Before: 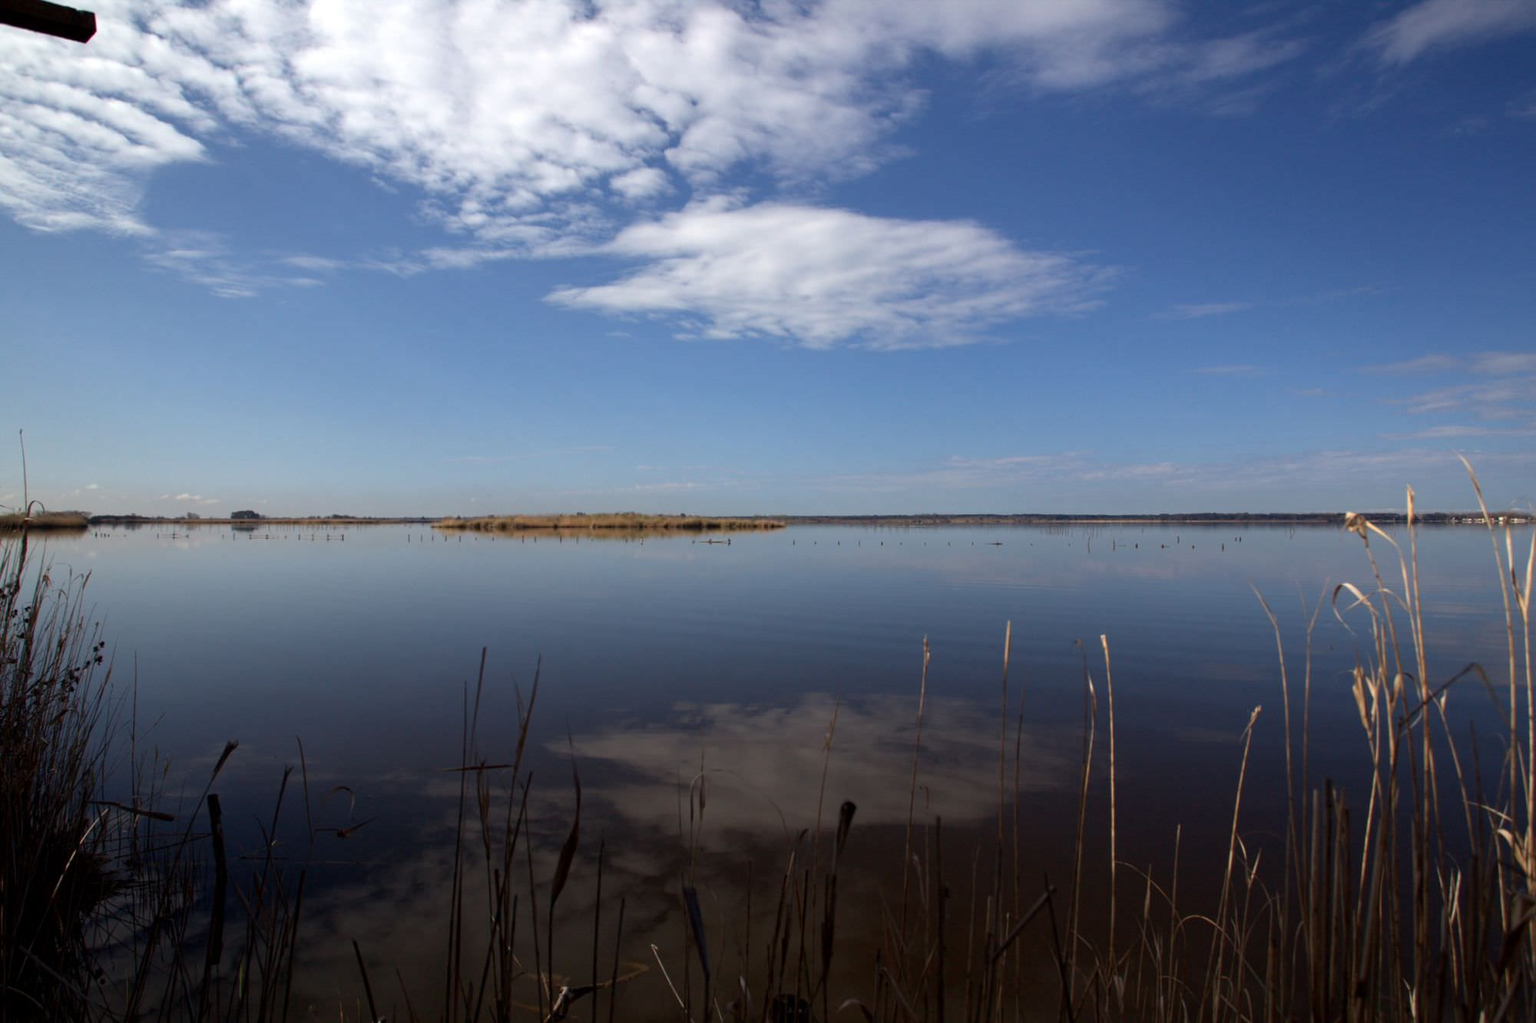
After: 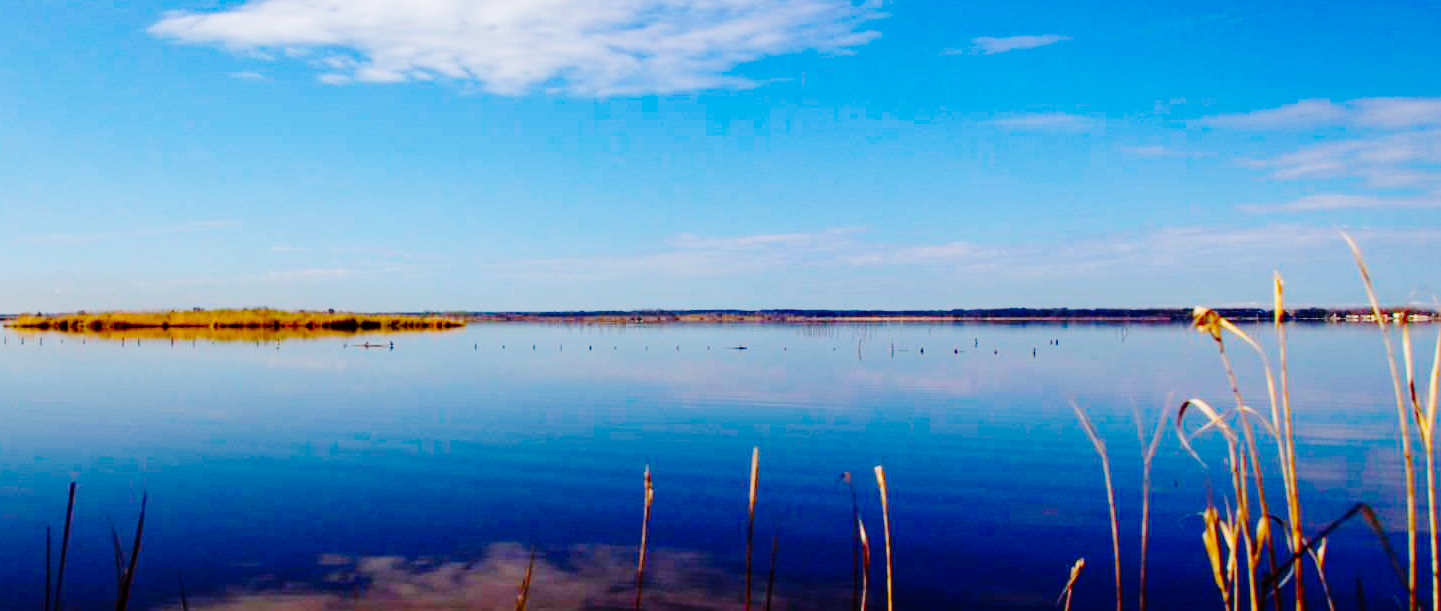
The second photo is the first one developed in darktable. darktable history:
crop and rotate: left 27.938%, top 27.046%, bottom 27.046%
color balance rgb: linear chroma grading › global chroma 23.15%, perceptual saturation grading › global saturation 28.7%, perceptual saturation grading › mid-tones 12.04%, perceptual saturation grading › shadows 10.19%, global vibrance 22.22%
base curve: curves: ch0 [(0, 0) (0.036, 0.01) (0.123, 0.254) (0.258, 0.504) (0.507, 0.748) (1, 1)], preserve colors none
